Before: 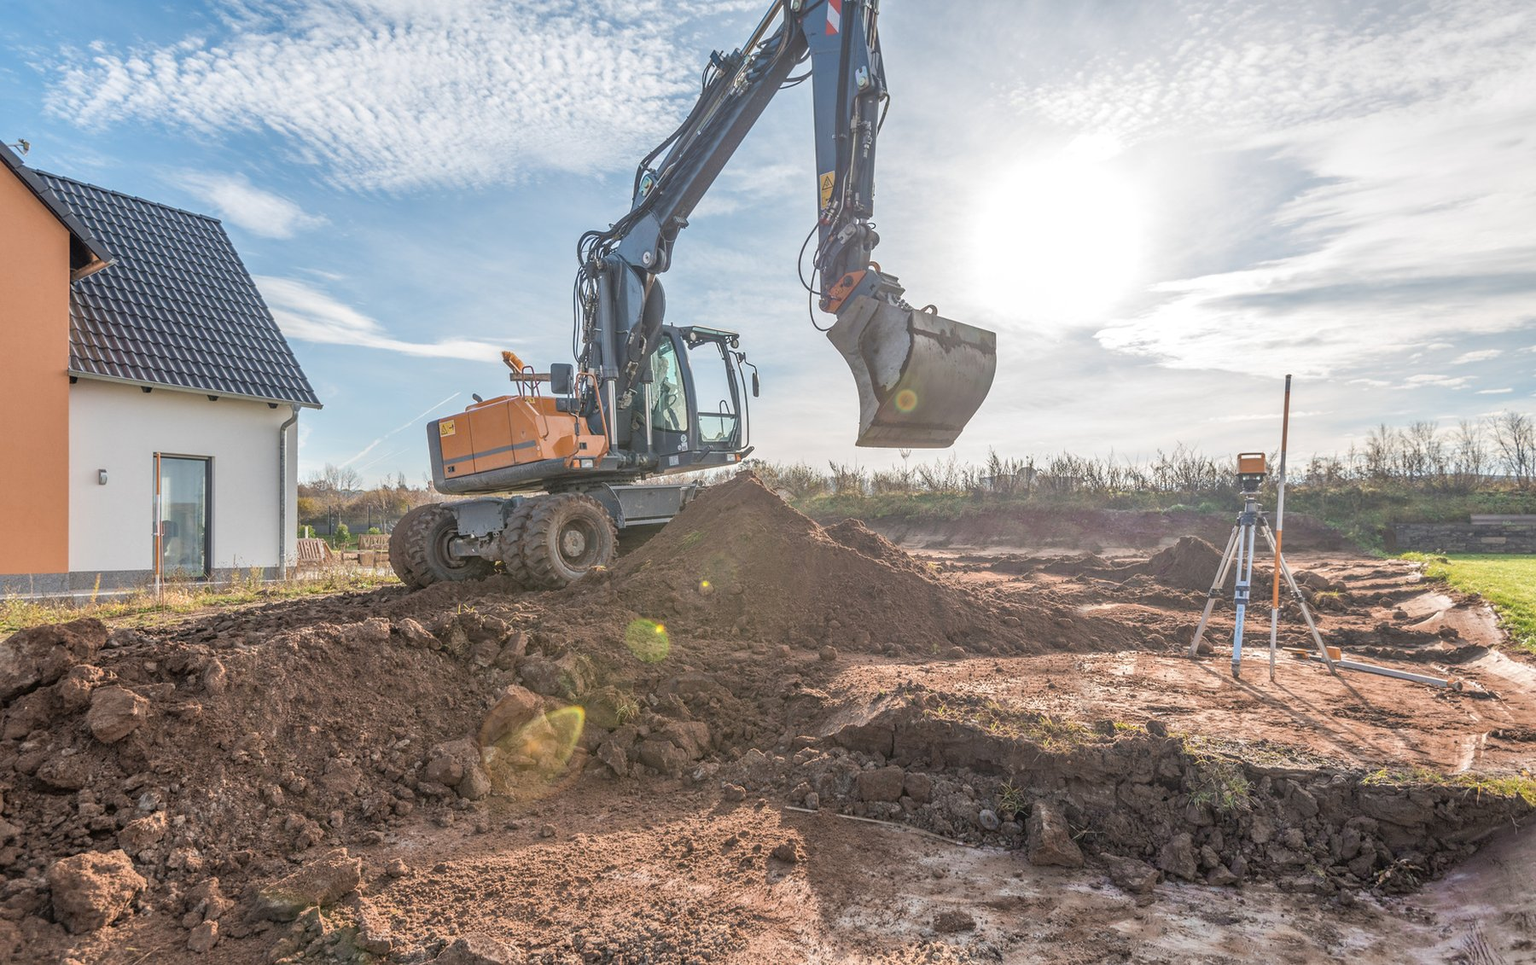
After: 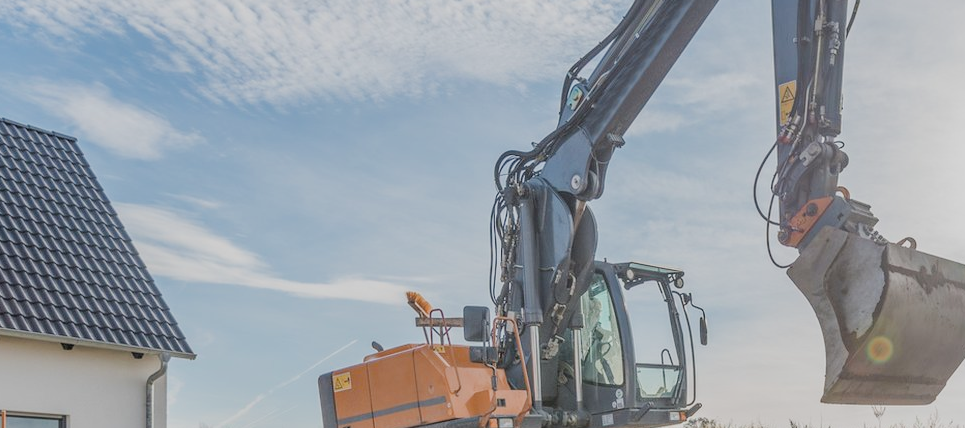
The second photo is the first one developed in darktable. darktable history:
crop: left 10.121%, top 10.631%, right 36.218%, bottom 51.526%
filmic rgb: black relative exposure -7.65 EV, white relative exposure 4.56 EV, hardness 3.61
